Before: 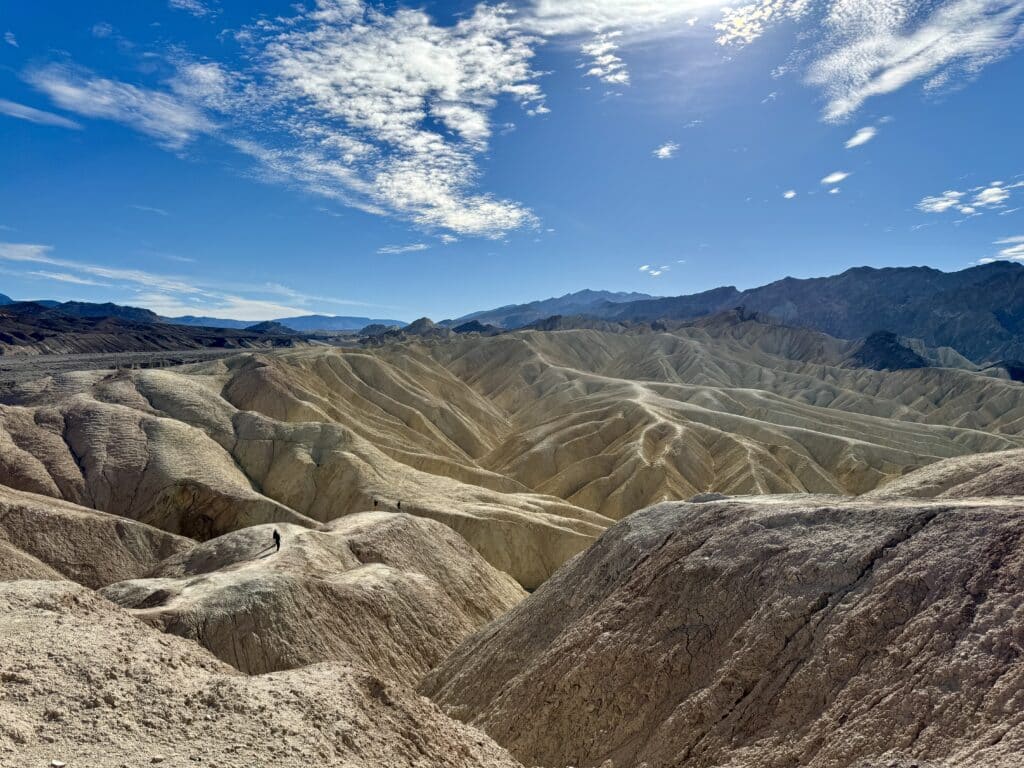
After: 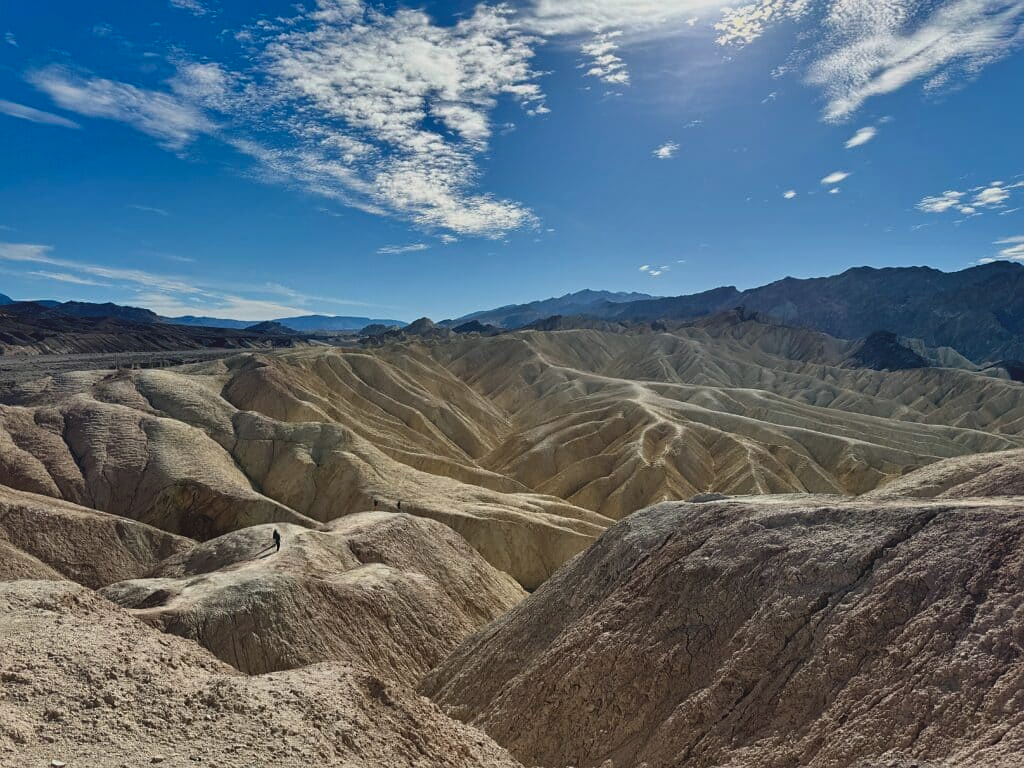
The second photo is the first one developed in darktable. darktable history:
local contrast: mode bilateral grid, contrast 20, coarseness 50, detail 120%, midtone range 0.2
sharpen: radius 1, threshold 1
exposure: black level correction -0.015, exposure -0.5 EV, compensate highlight preservation false
